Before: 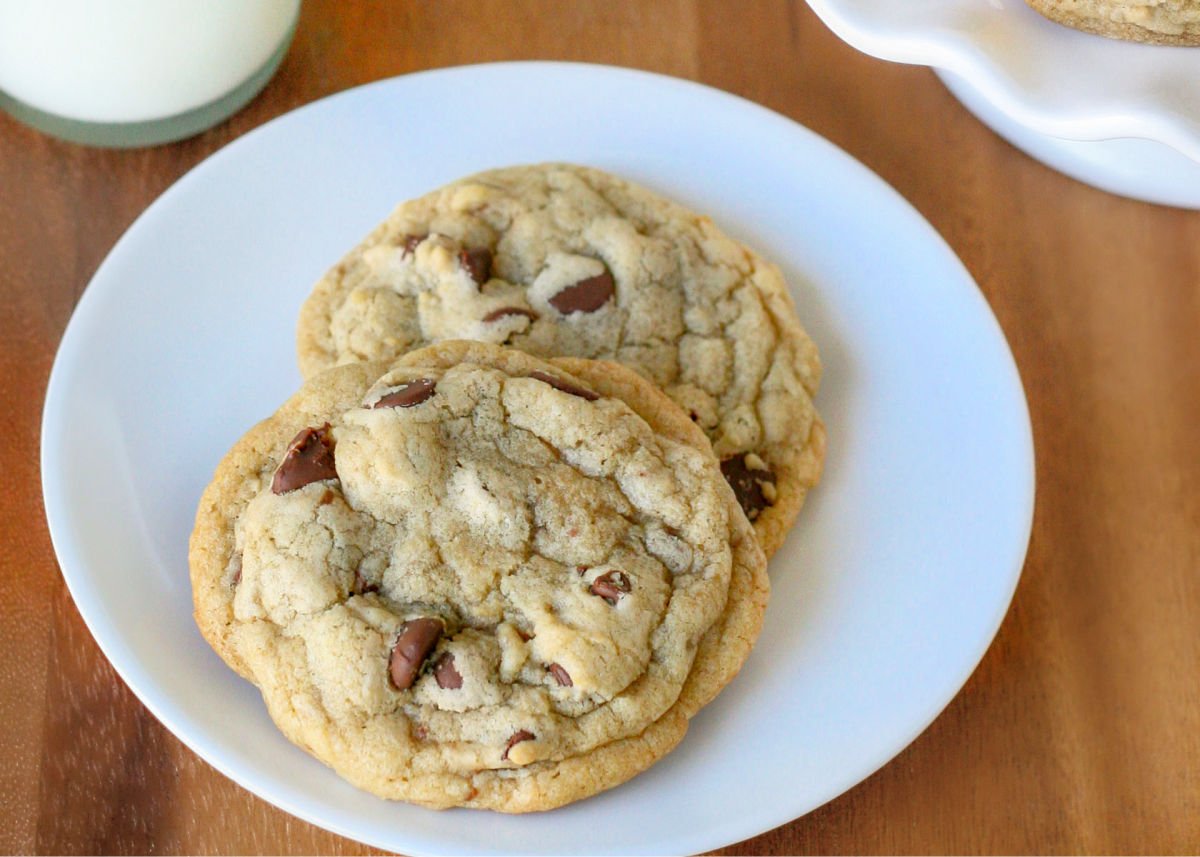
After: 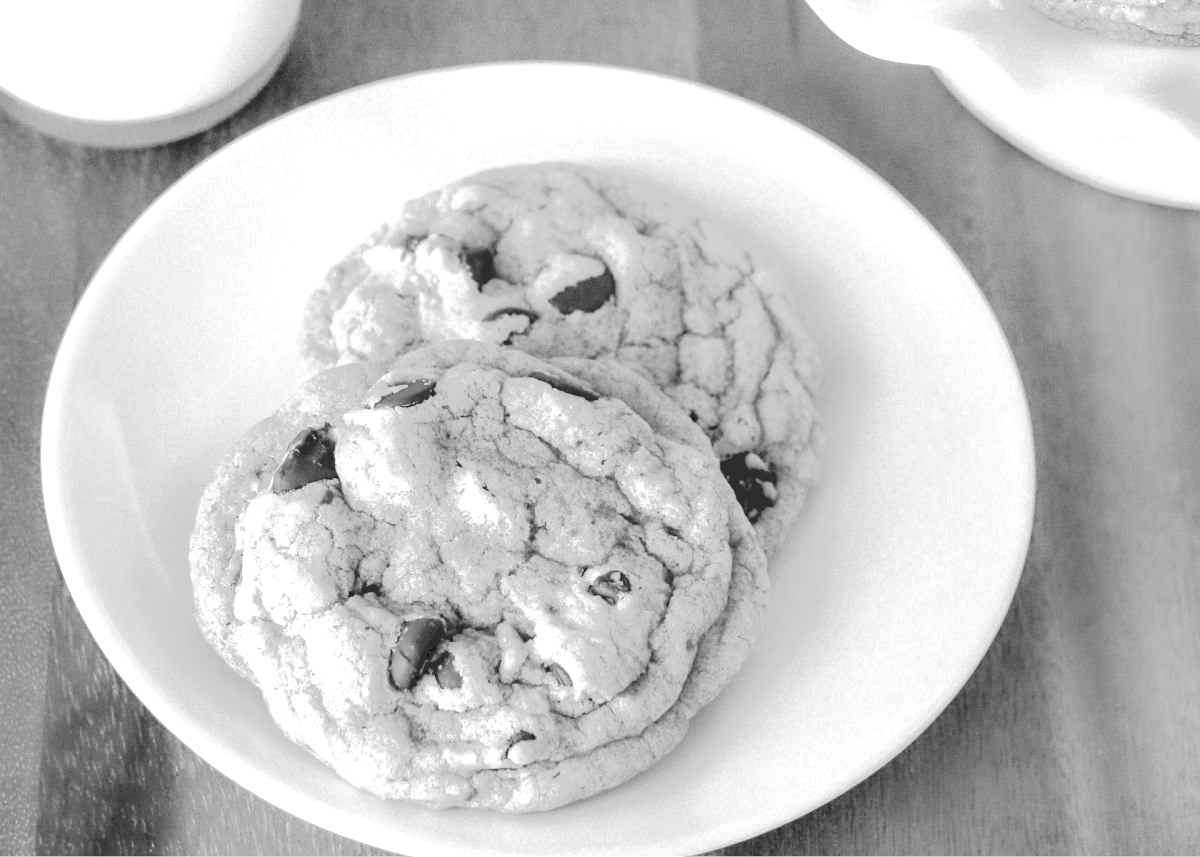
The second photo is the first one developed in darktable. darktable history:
exposure: black level correction 0.001, exposure 0.5 EV, compensate exposure bias true, compensate highlight preservation false
tone curve: curves: ch0 [(0, 0) (0.003, 0.185) (0.011, 0.185) (0.025, 0.187) (0.044, 0.185) (0.069, 0.185) (0.1, 0.18) (0.136, 0.18) (0.177, 0.179) (0.224, 0.202) (0.277, 0.252) (0.335, 0.343) (0.399, 0.452) (0.468, 0.553) (0.543, 0.643) (0.623, 0.717) (0.709, 0.778) (0.801, 0.82) (0.898, 0.856) (1, 1)], preserve colors none
monochrome: size 3.1
